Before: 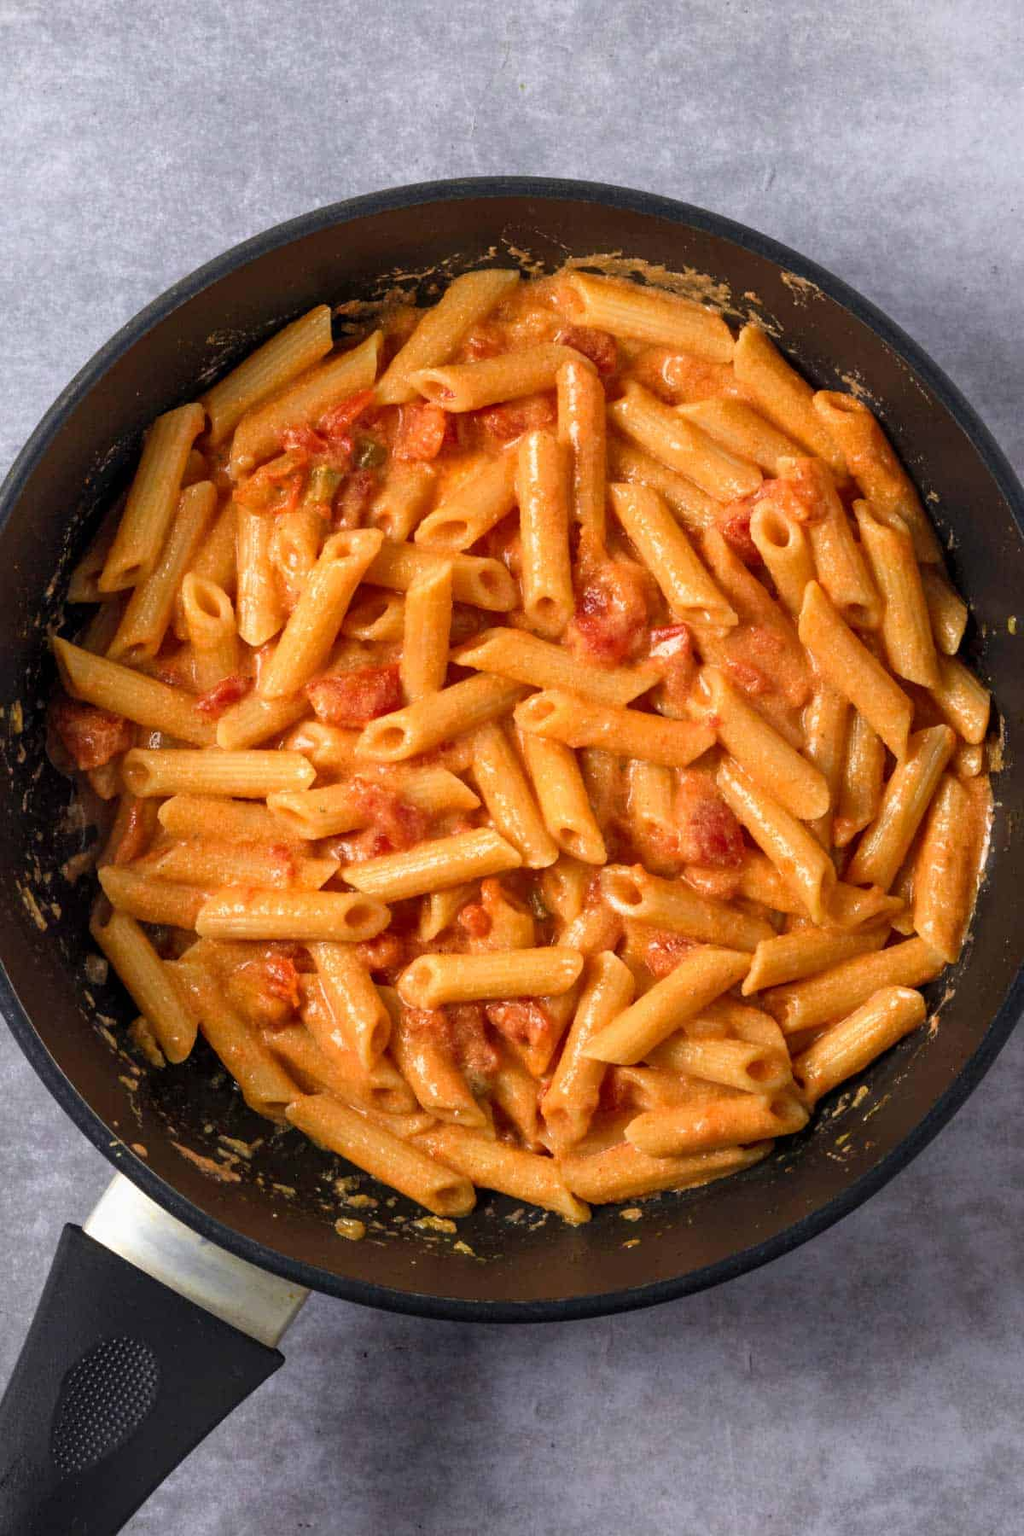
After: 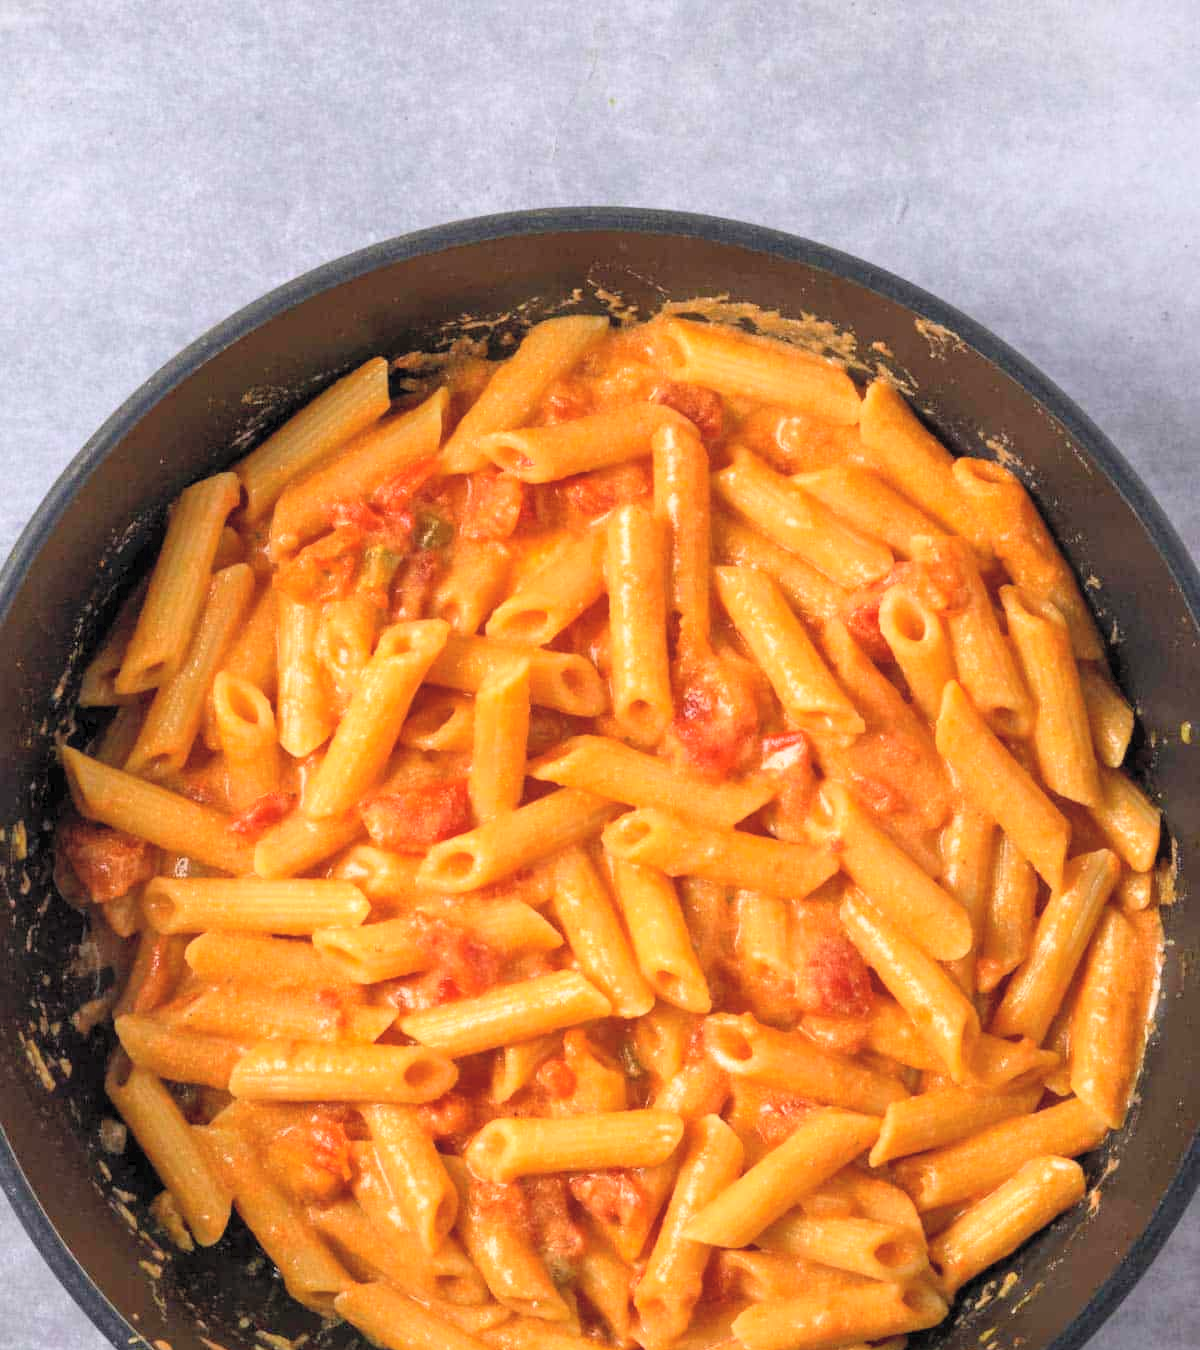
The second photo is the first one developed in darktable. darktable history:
contrast brightness saturation: contrast 0.097, brightness 0.3, saturation 0.146
crop: bottom 24.971%
levels: white 99.95%
